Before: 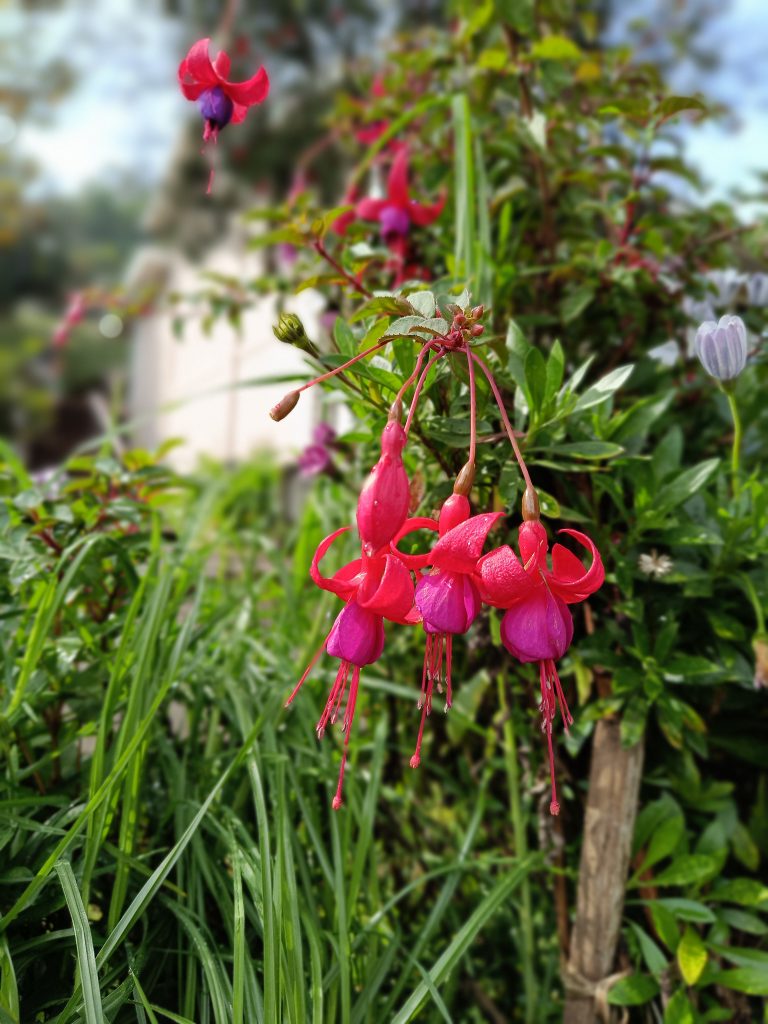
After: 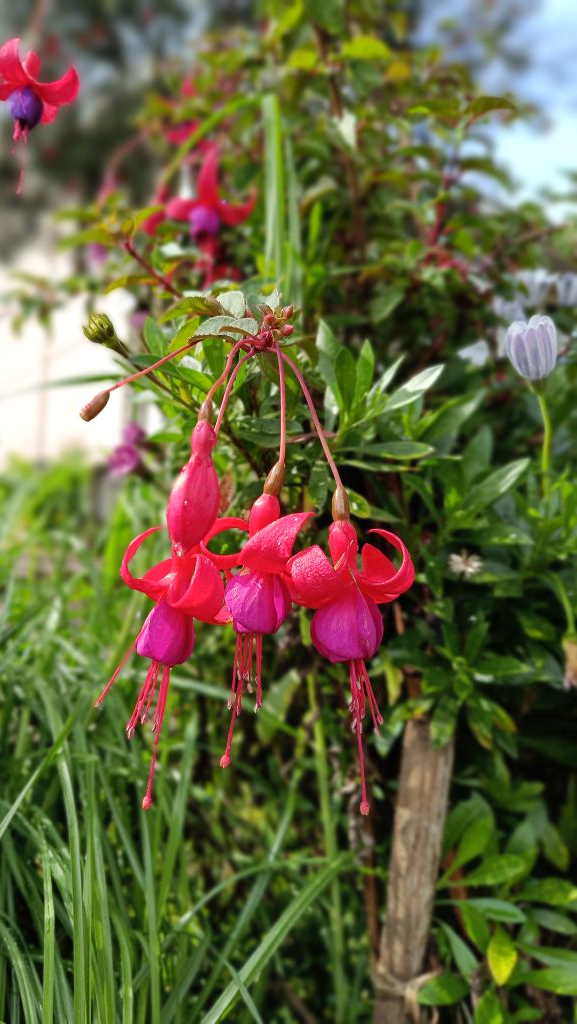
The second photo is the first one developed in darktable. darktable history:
crop and rotate: left 24.851%
exposure: exposure 0.127 EV, compensate highlight preservation false
